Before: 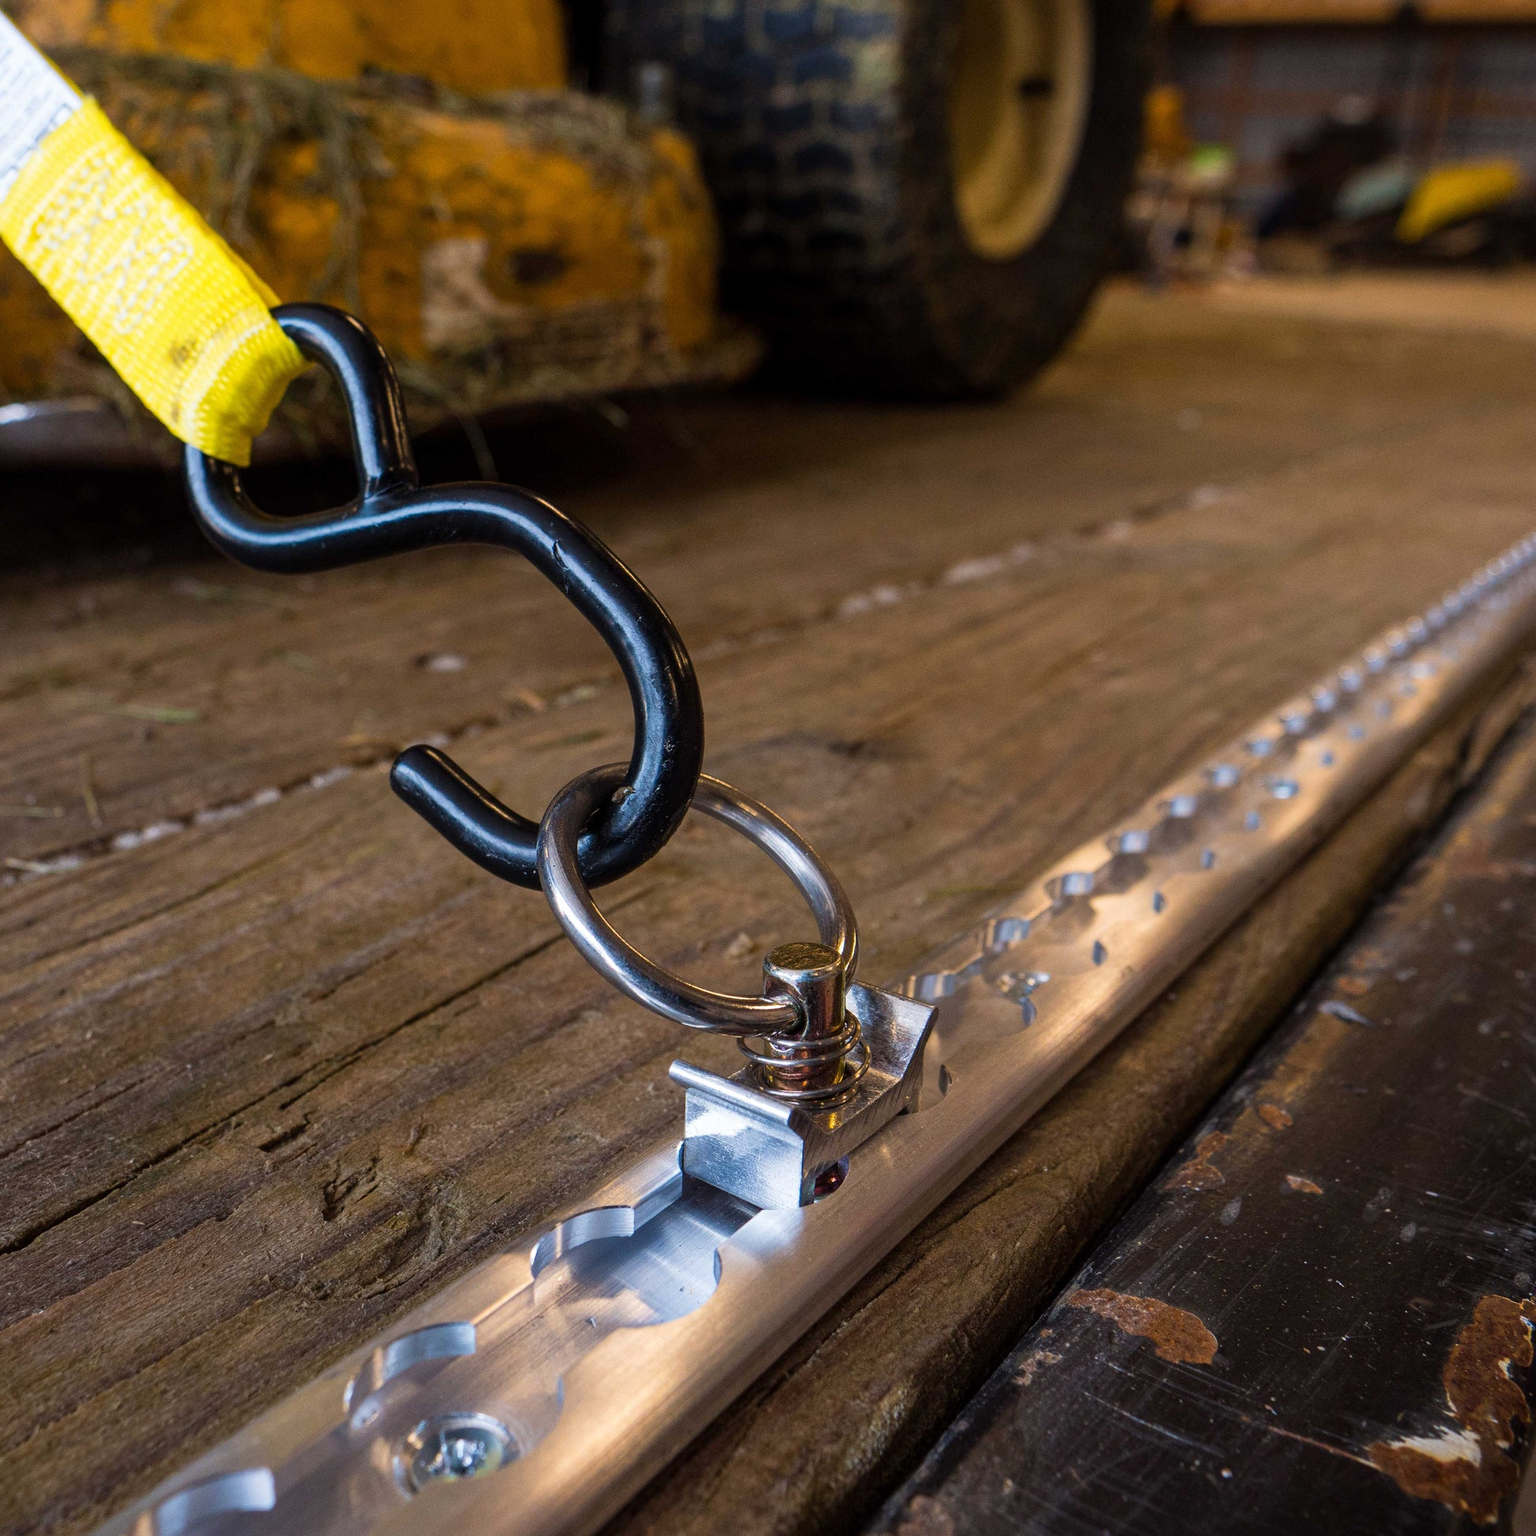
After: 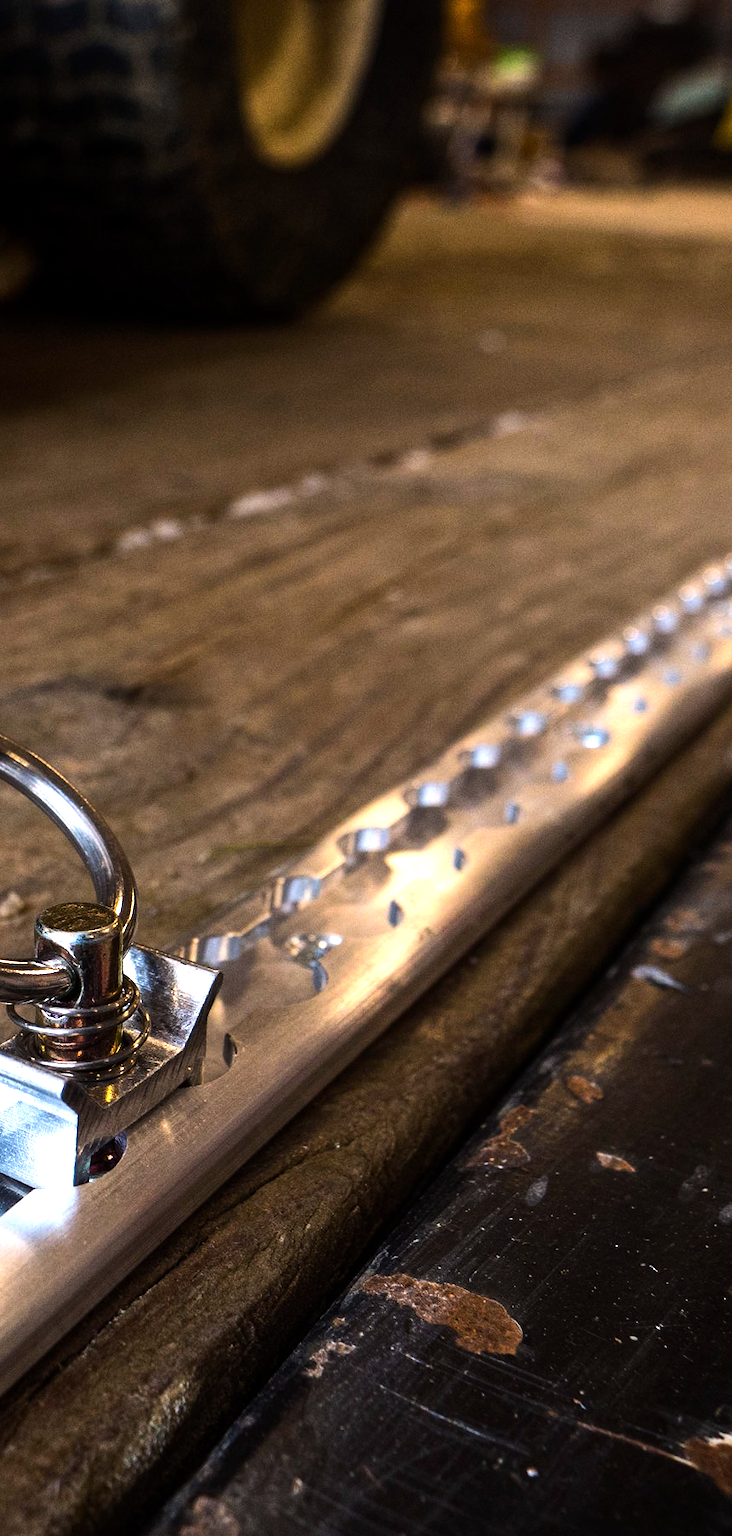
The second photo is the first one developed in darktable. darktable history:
tone equalizer: -8 EV -1.08 EV, -7 EV -1.01 EV, -6 EV -0.867 EV, -5 EV -0.578 EV, -3 EV 0.578 EV, -2 EV 0.867 EV, -1 EV 1.01 EV, +0 EV 1.08 EV, edges refinement/feathering 500, mask exposure compensation -1.57 EV, preserve details no
crop: left 47.628%, top 6.643%, right 7.874%
